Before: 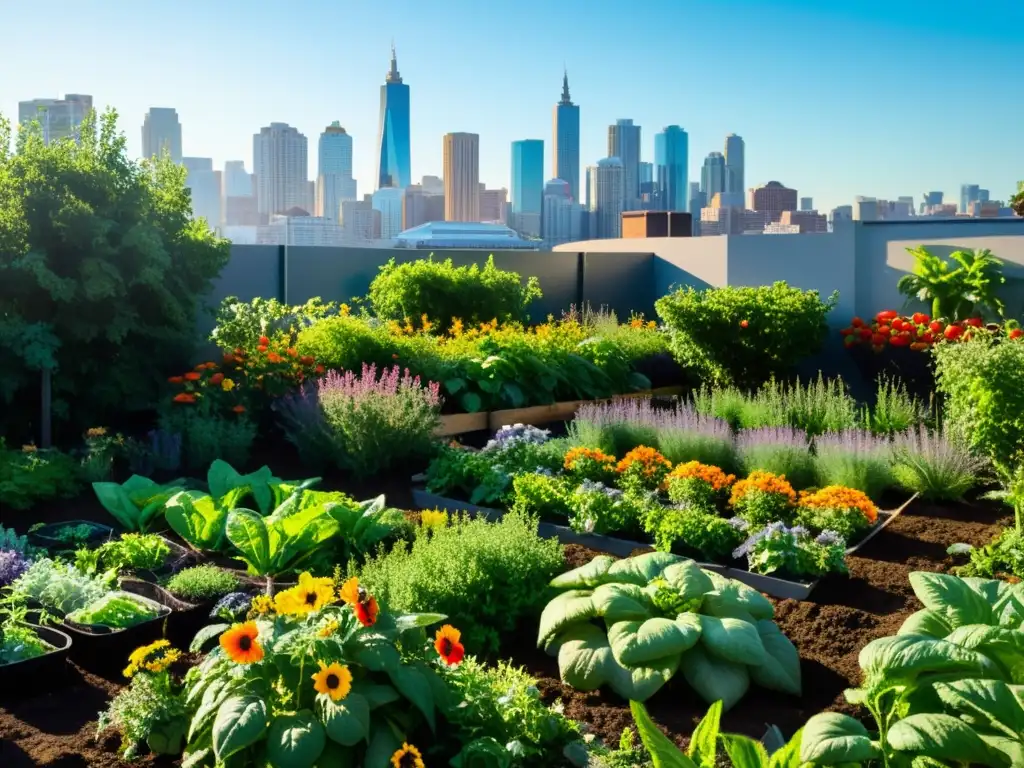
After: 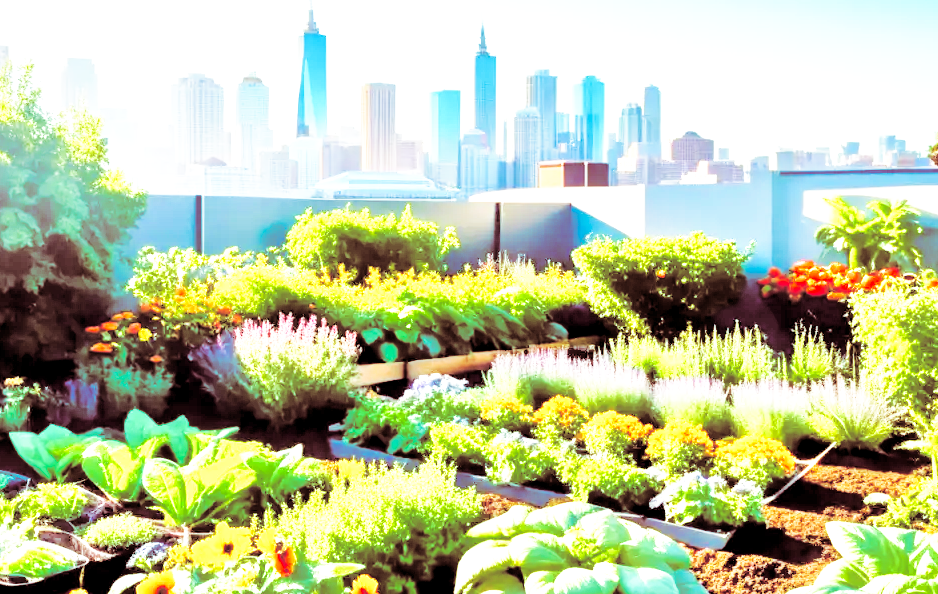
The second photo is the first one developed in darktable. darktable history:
split-toning: highlights › saturation 0, balance -61.83
contrast brightness saturation: contrast 0.08, saturation 0.02
base curve: curves: ch0 [(0, 0) (0.007, 0.004) (0.027, 0.03) (0.046, 0.07) (0.207, 0.54) (0.442, 0.872) (0.673, 0.972) (1, 1)], preserve colors none
crop: left 8.155%, top 6.611%, bottom 15.385%
tone equalizer: -8 EV 2 EV, -7 EV 2 EV, -6 EV 2 EV, -5 EV 2 EV, -4 EV 2 EV, -3 EV 1.5 EV, -2 EV 1 EV, -1 EV 0.5 EV
local contrast: highlights 100%, shadows 100%, detail 120%, midtone range 0.2
exposure: black level correction 0.001, exposure 0.675 EV, compensate highlight preservation false
